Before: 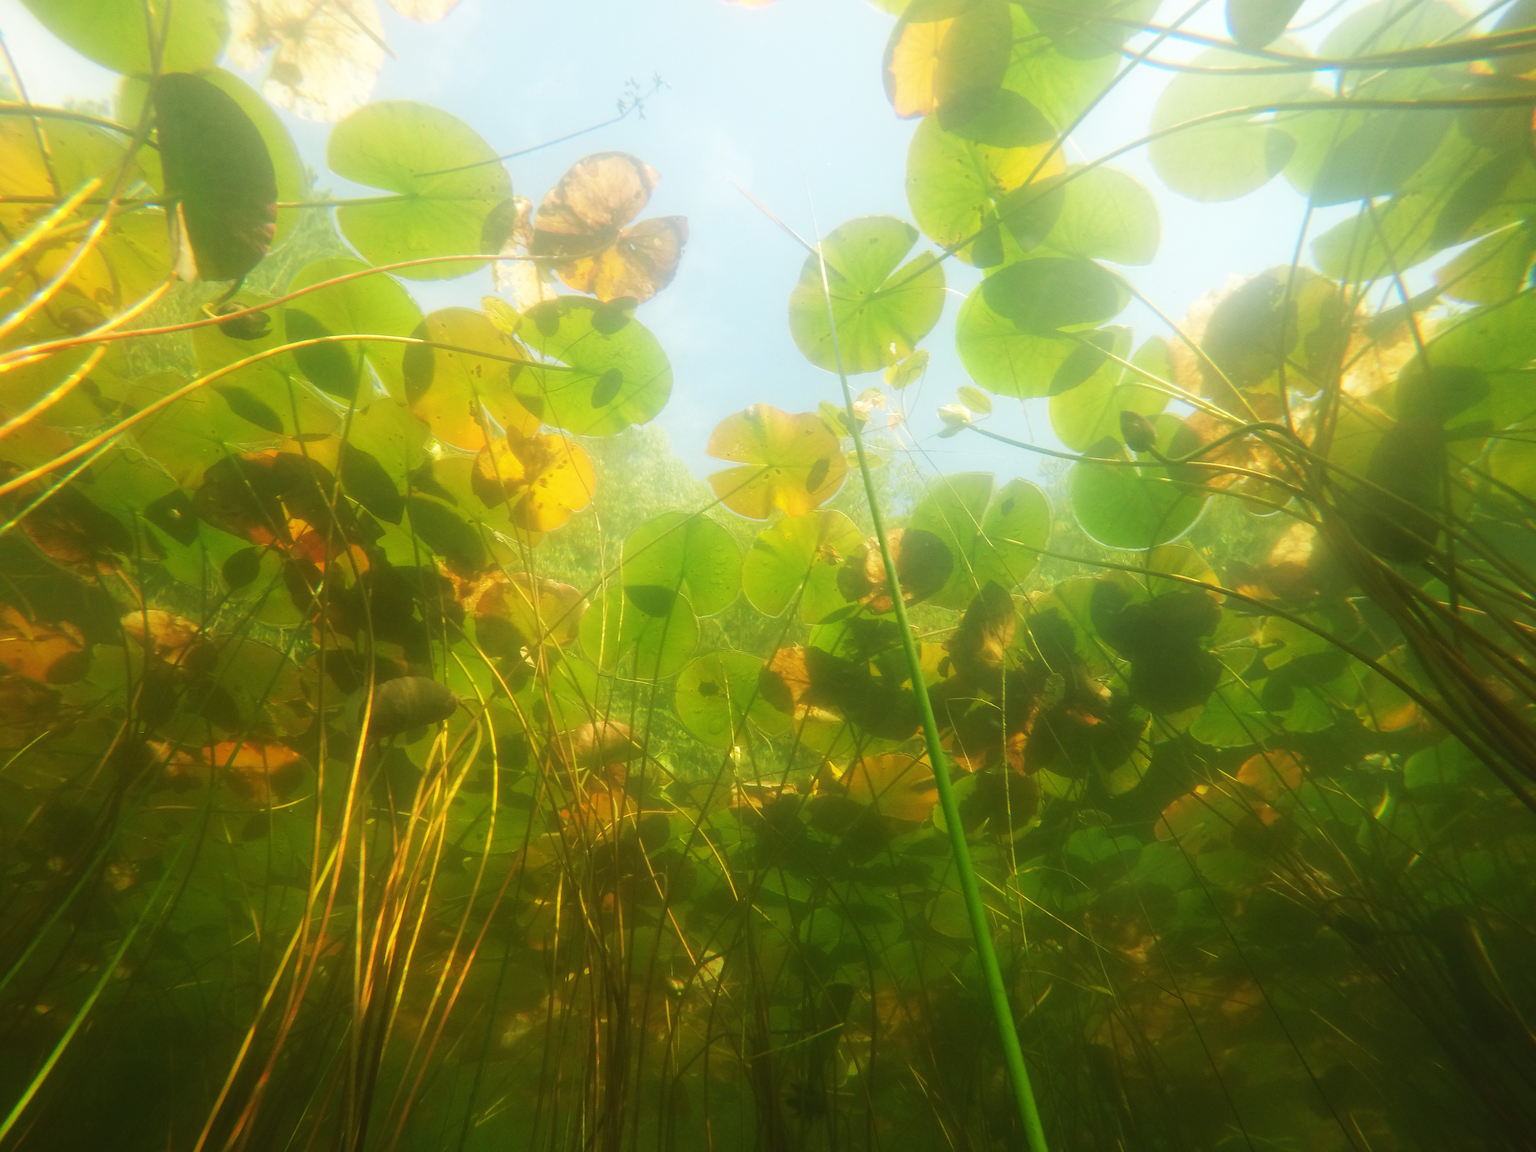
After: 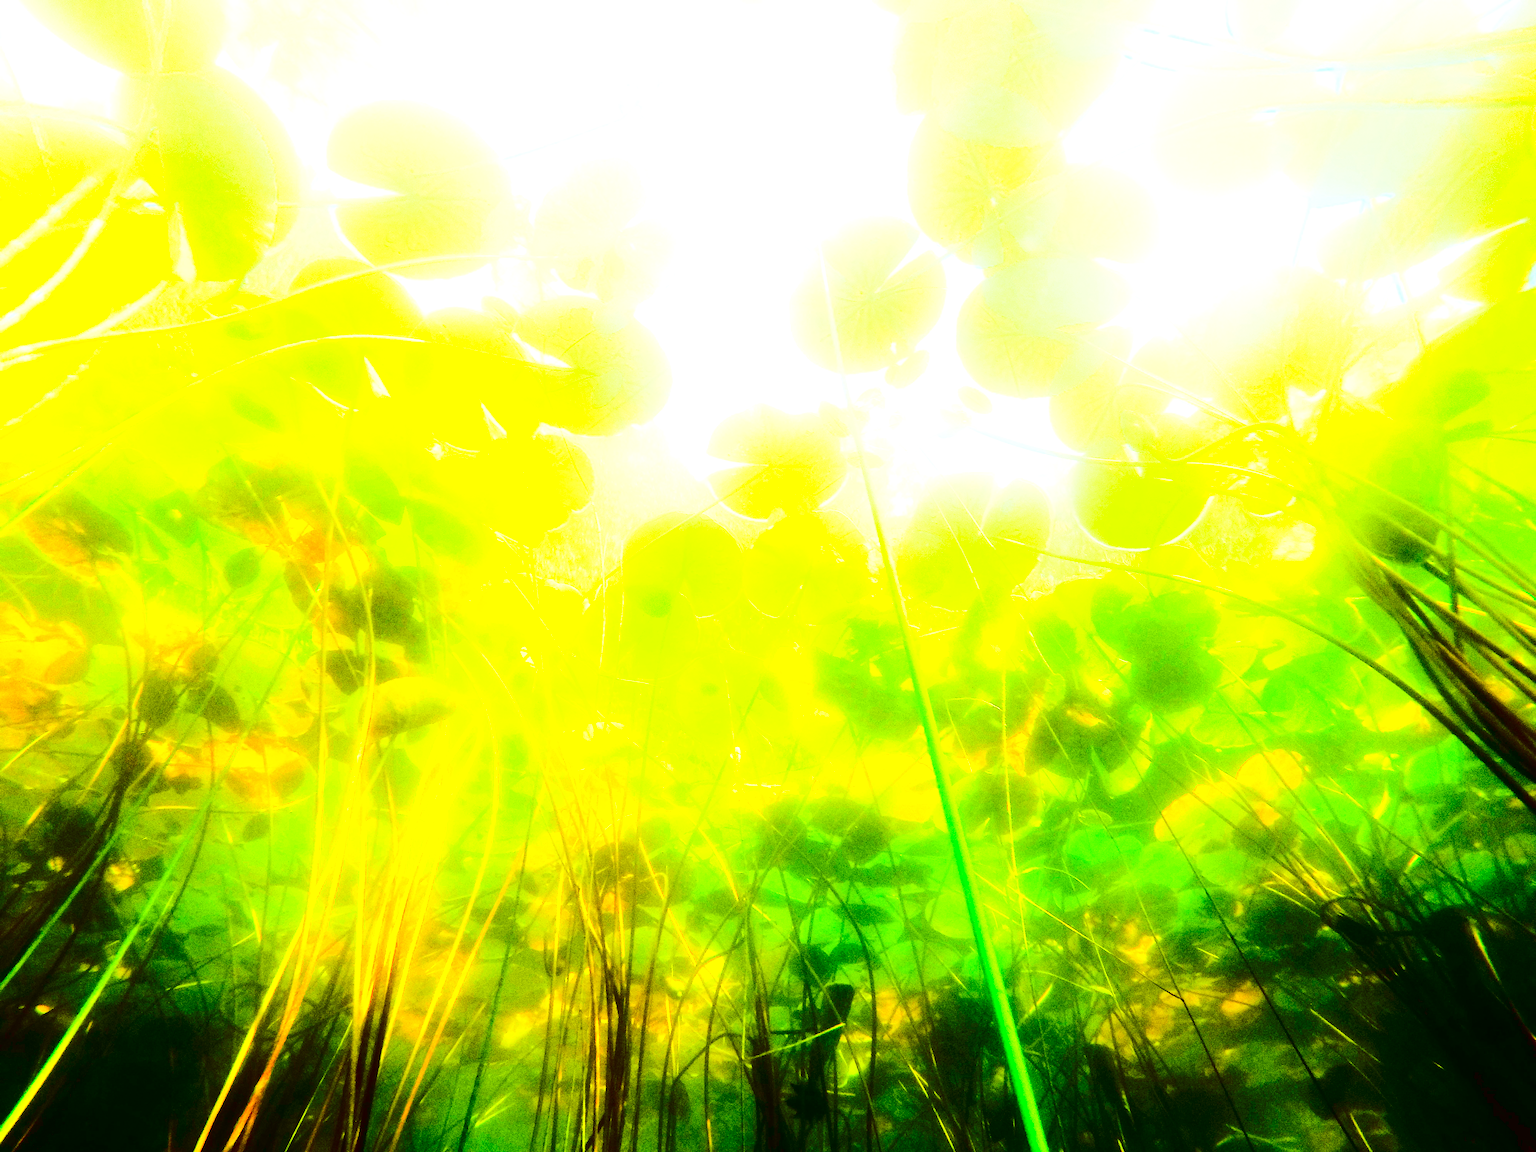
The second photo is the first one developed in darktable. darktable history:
contrast brightness saturation: contrast 0.754, brightness -0.992, saturation 0.982
base curve: curves: ch0 [(0, 0) (0.557, 0.834) (1, 1)], preserve colors none
exposure: black level correction 0, exposure 1.908 EV, compensate highlight preservation false
